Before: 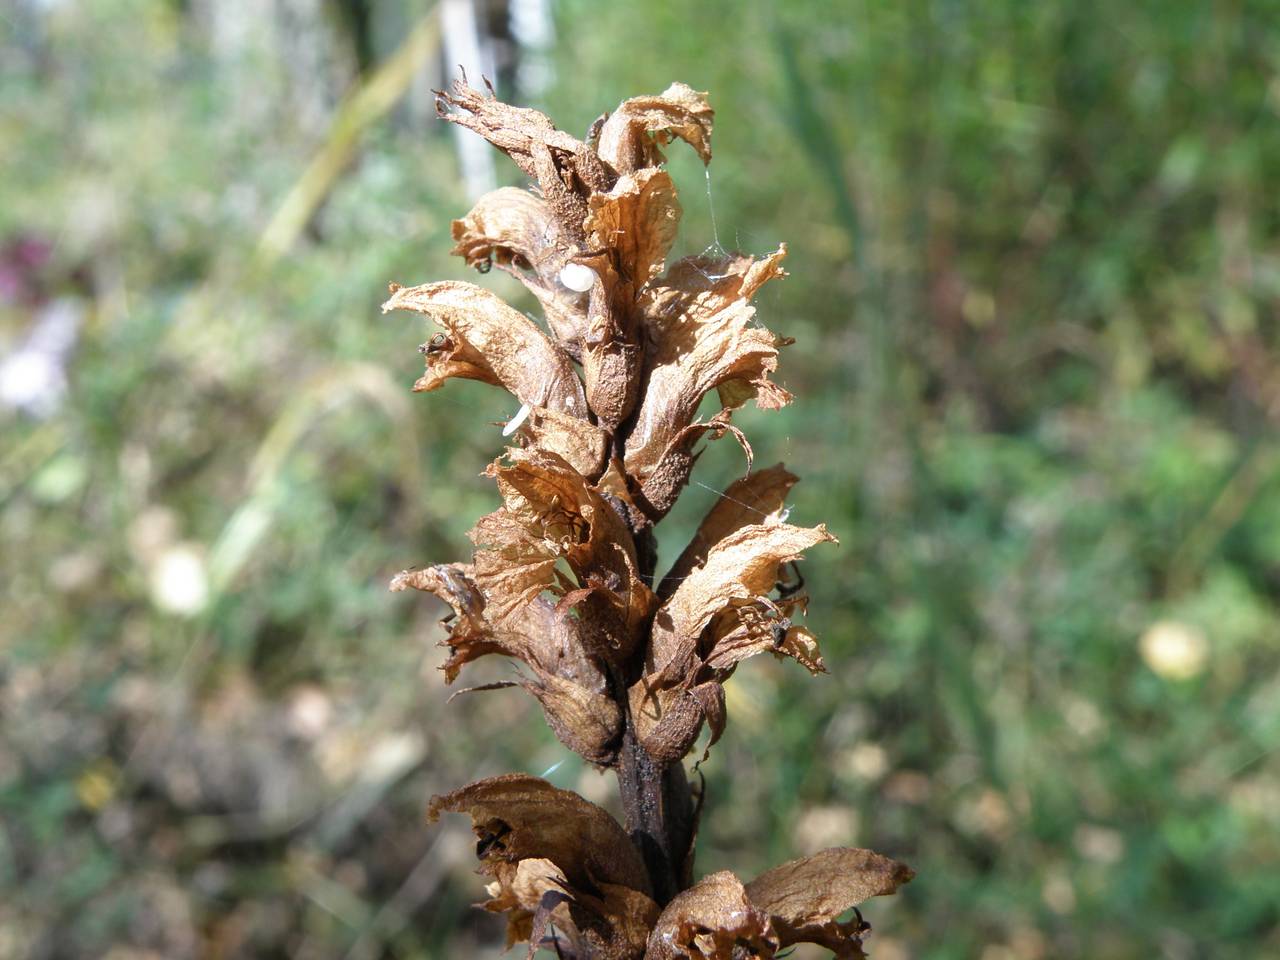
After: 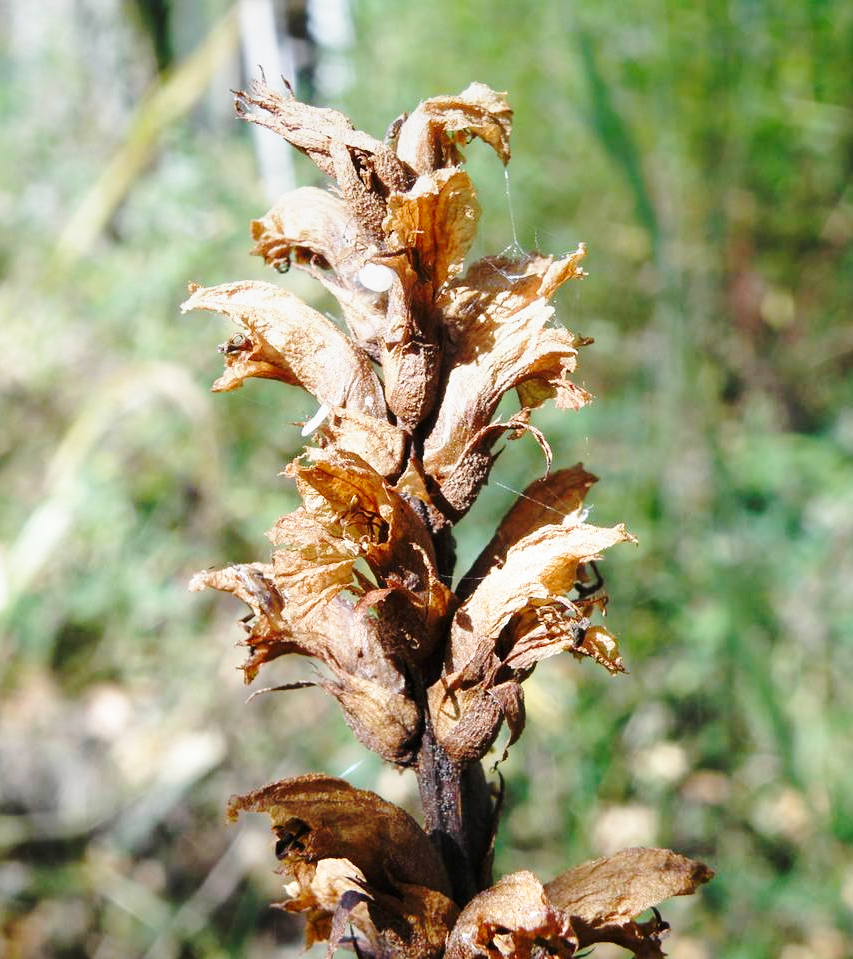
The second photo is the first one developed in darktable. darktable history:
base curve: curves: ch0 [(0, 0) (0.032, 0.037) (0.105, 0.228) (0.435, 0.76) (0.856, 0.983) (1, 1)], preserve colors none
graduated density: on, module defaults
crop and rotate: left 15.754%, right 17.579%
